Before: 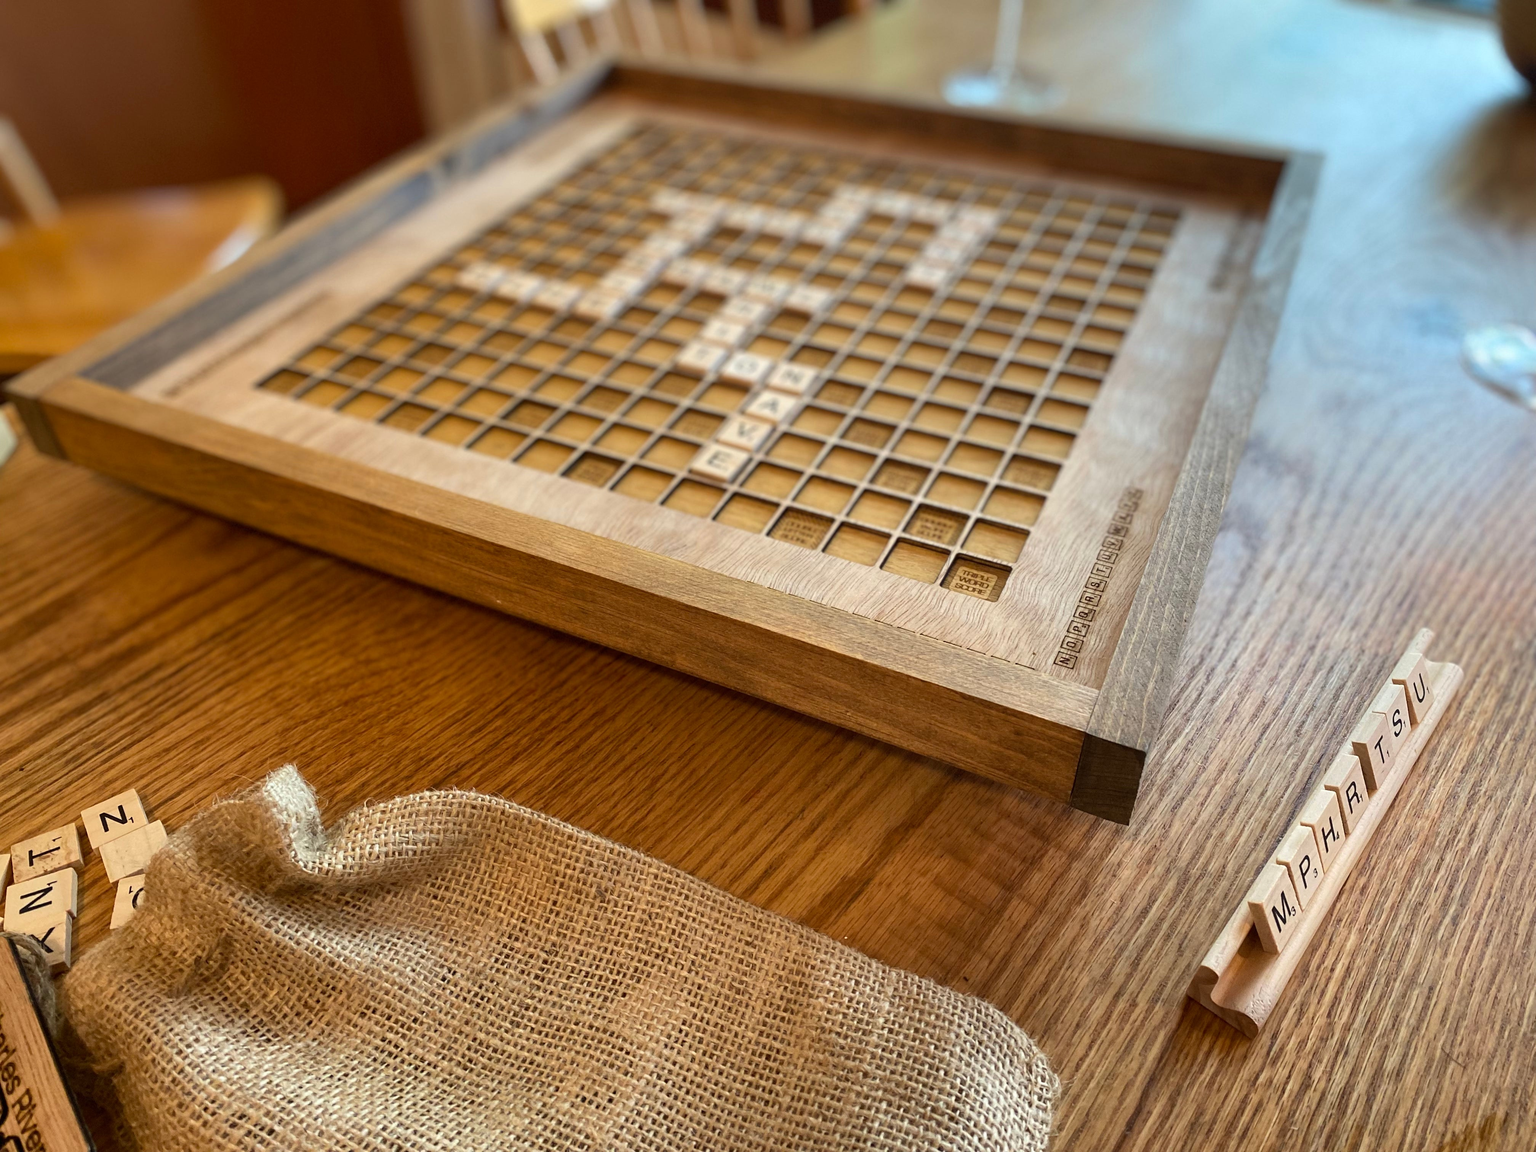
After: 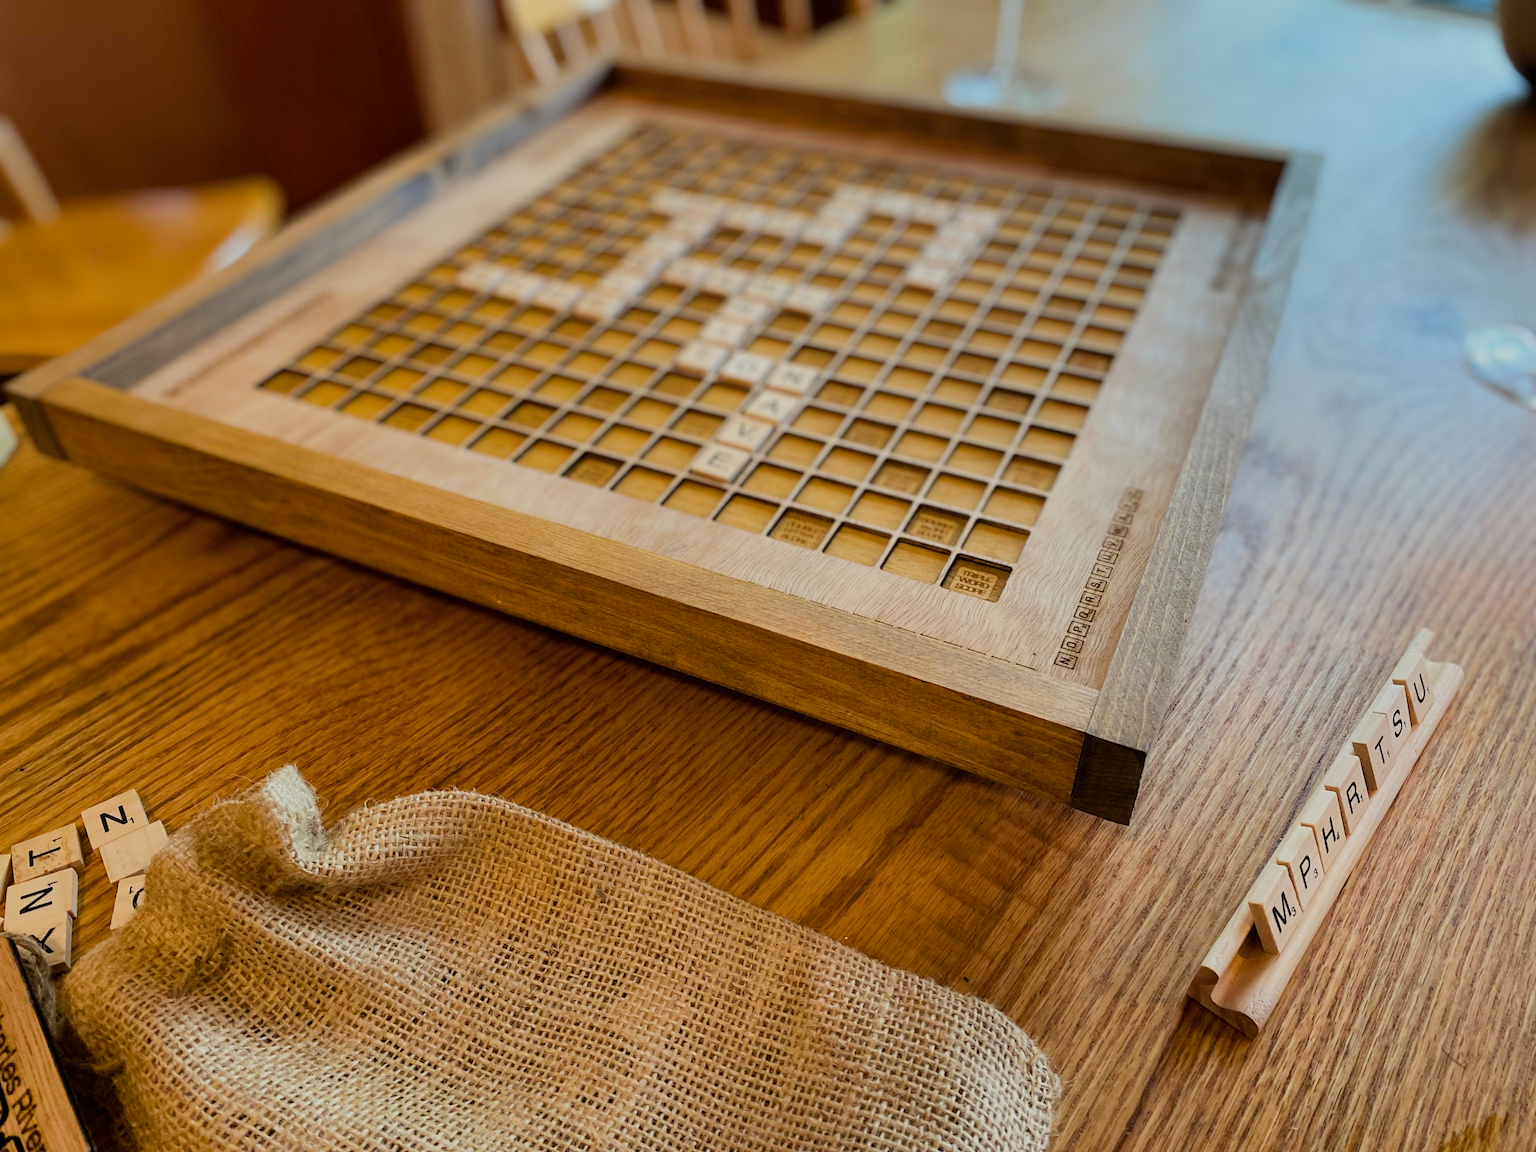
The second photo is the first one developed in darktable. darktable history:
filmic rgb: black relative exposure -7.38 EV, white relative exposure 5.06 EV, hardness 3.19
color balance rgb: perceptual saturation grading › global saturation 19.537%
